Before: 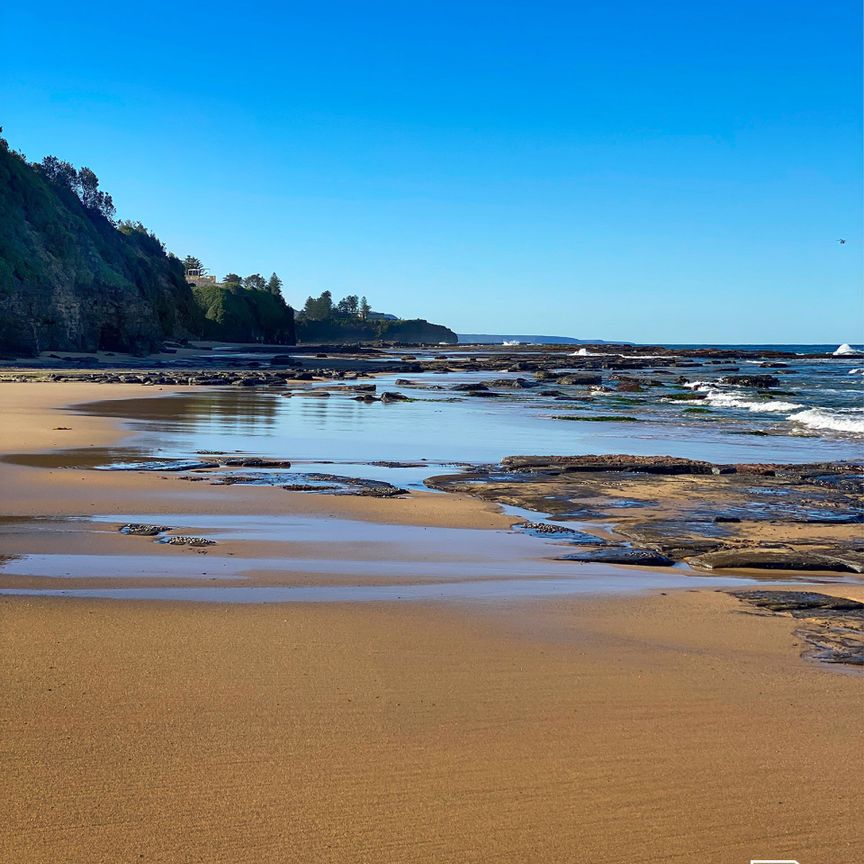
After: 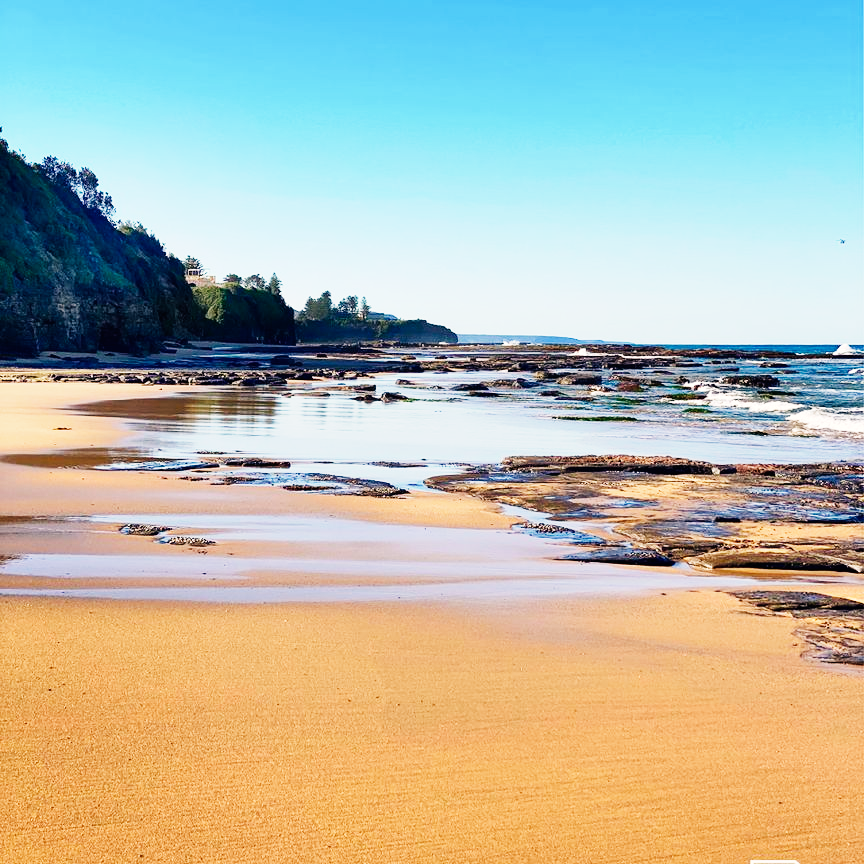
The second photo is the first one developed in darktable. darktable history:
white balance: red 1.127, blue 0.943
contrast brightness saturation: saturation -0.05
base curve: curves: ch0 [(0, 0) (0, 0.001) (0.001, 0.001) (0.004, 0.002) (0.007, 0.004) (0.015, 0.013) (0.033, 0.045) (0.052, 0.096) (0.075, 0.17) (0.099, 0.241) (0.163, 0.42) (0.219, 0.55) (0.259, 0.616) (0.327, 0.722) (0.365, 0.765) (0.522, 0.873) (0.547, 0.881) (0.689, 0.919) (0.826, 0.952) (1, 1)], preserve colors none
